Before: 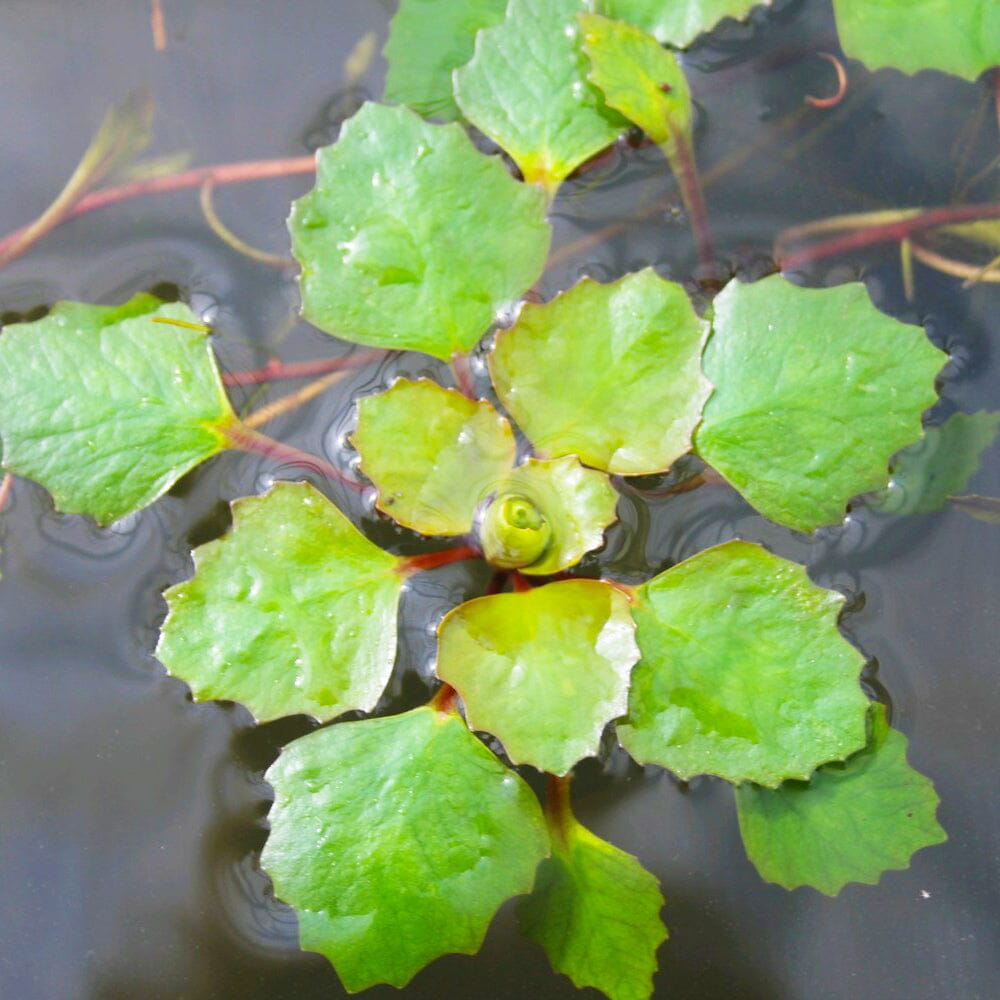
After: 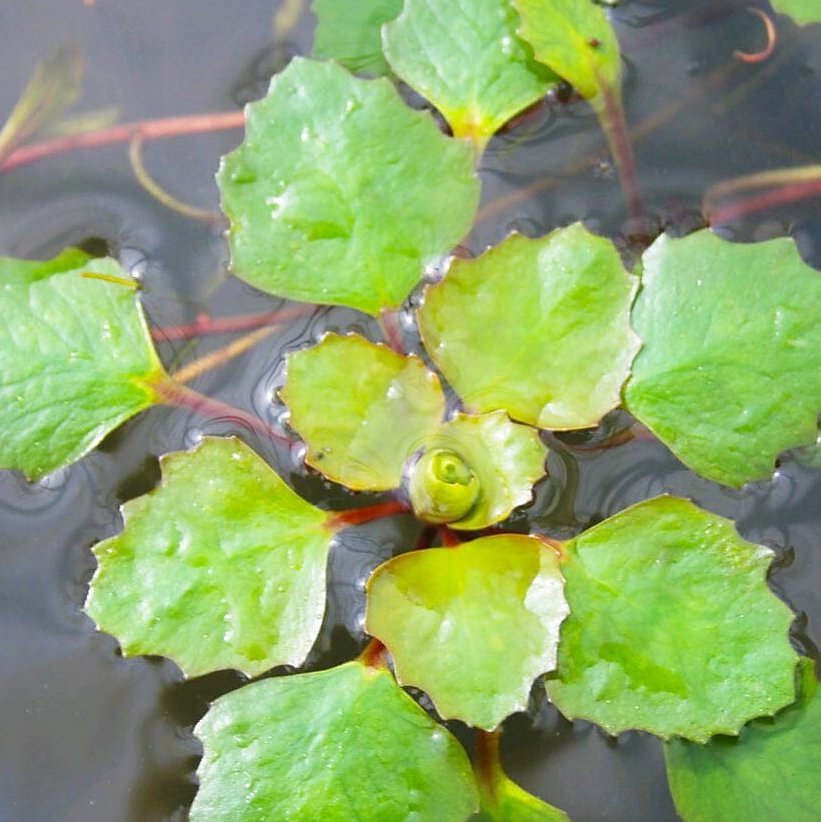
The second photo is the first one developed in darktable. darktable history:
crop and rotate: left 7.196%, top 4.574%, right 10.605%, bottom 13.178%
sharpen: radius 1.559, amount 0.373, threshold 1.271
